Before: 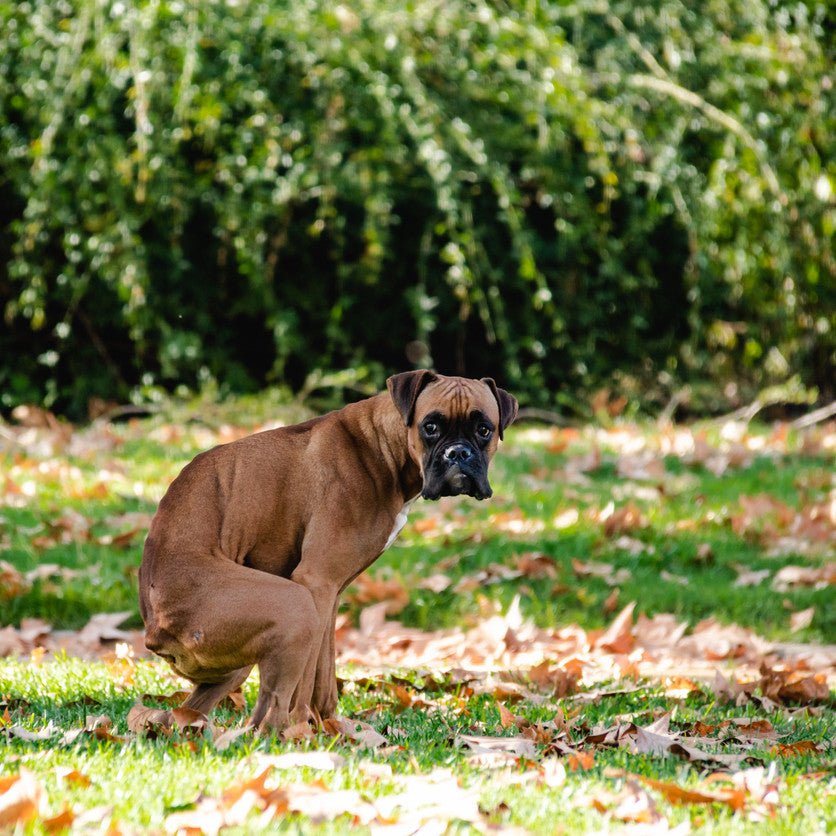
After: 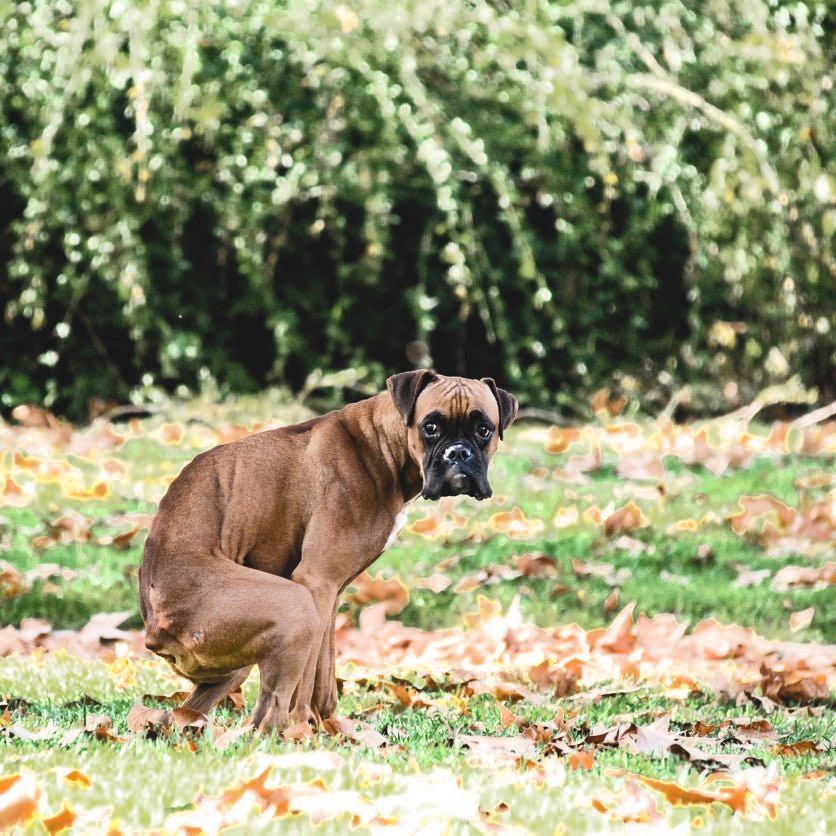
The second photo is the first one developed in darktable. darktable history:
color zones: curves: ch0 [(0.11, 0.396) (0.195, 0.36) (0.25, 0.5) (0.303, 0.412) (0.357, 0.544) (0.75, 0.5) (0.967, 0.328)]; ch1 [(0, 0.468) (0.112, 0.512) (0.202, 0.6) (0.25, 0.5) (0.307, 0.352) (0.357, 0.544) (0.75, 0.5) (0.963, 0.524)]
contrast brightness saturation: contrast 0.436, brightness 0.558, saturation -0.184
